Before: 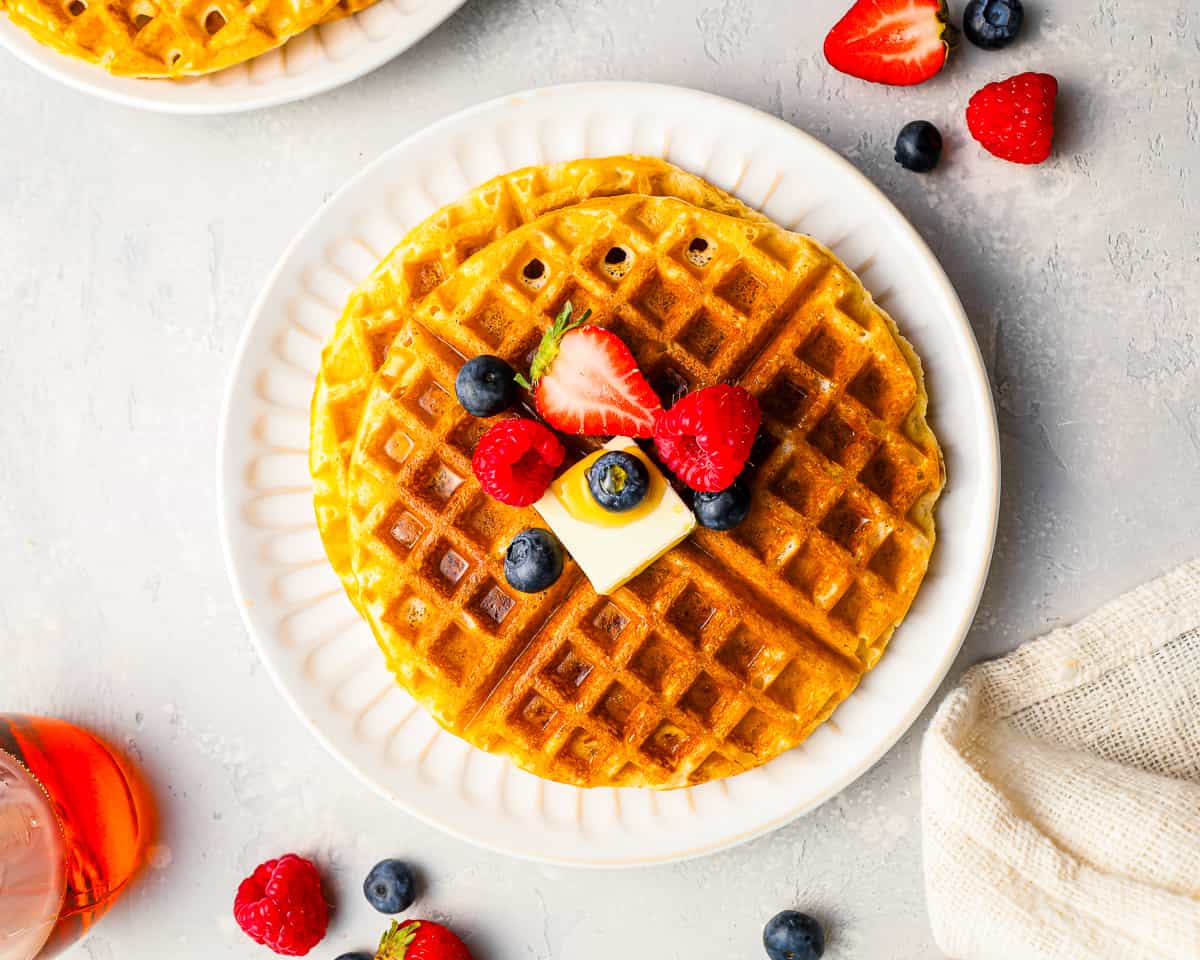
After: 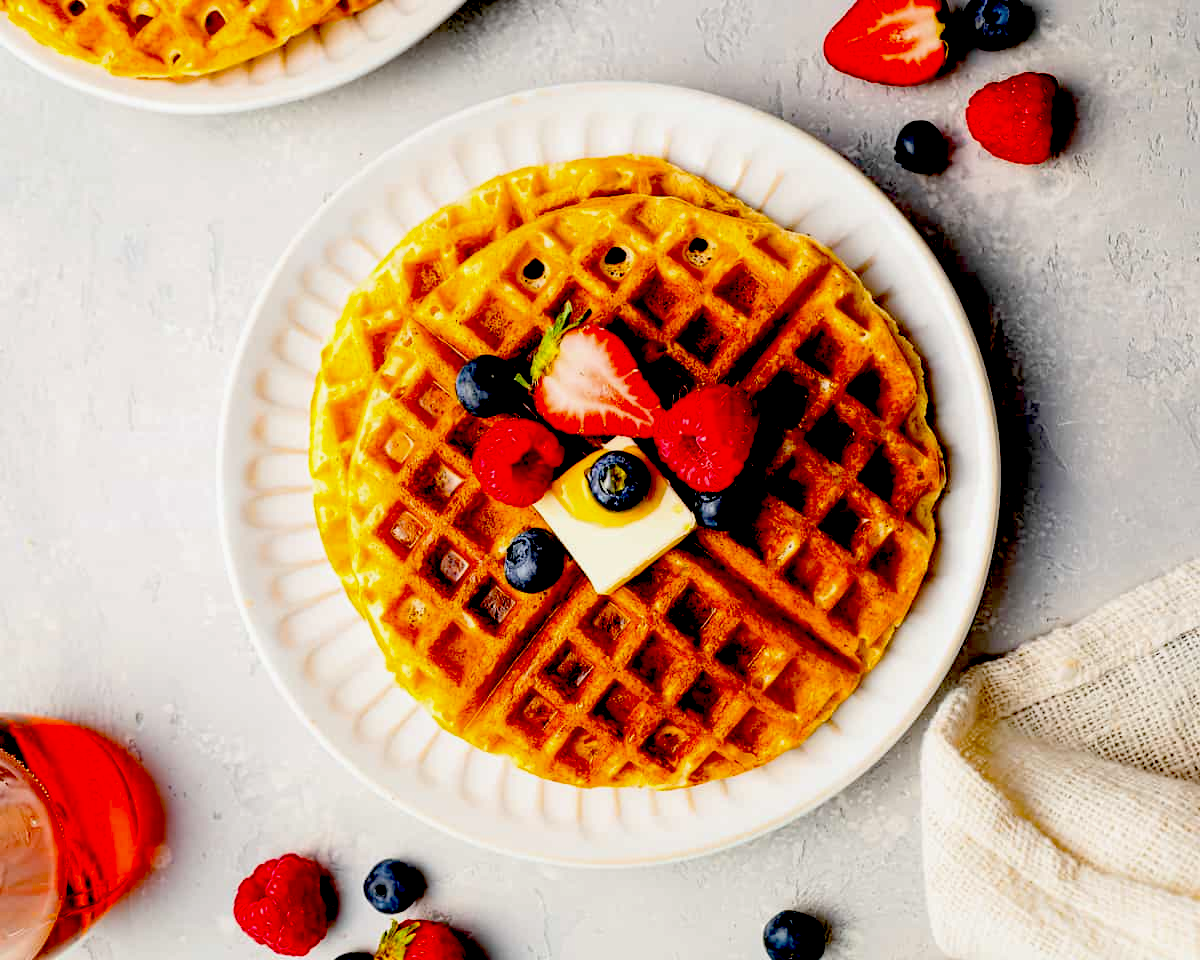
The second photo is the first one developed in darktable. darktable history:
exposure: black level correction 0.1, exposure -0.091 EV, compensate highlight preservation false
base curve: curves: ch0 [(0, 0) (0.989, 0.992)], preserve colors none
